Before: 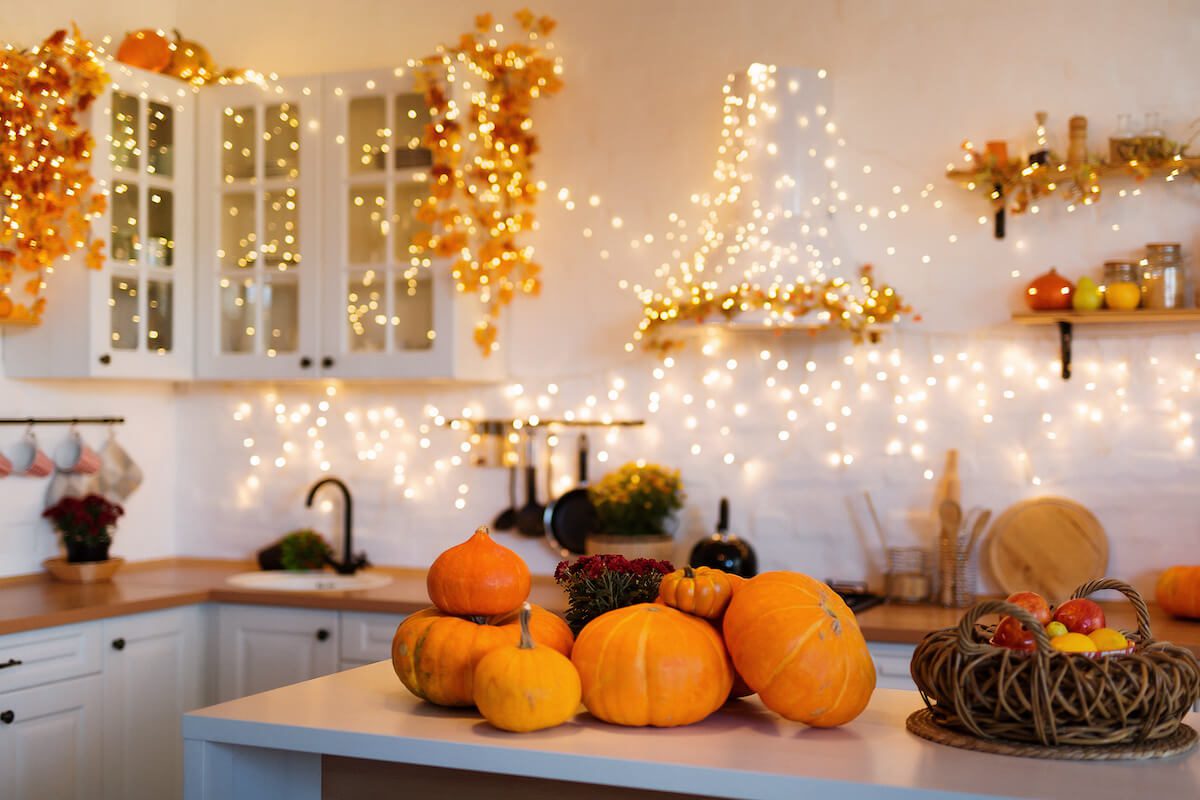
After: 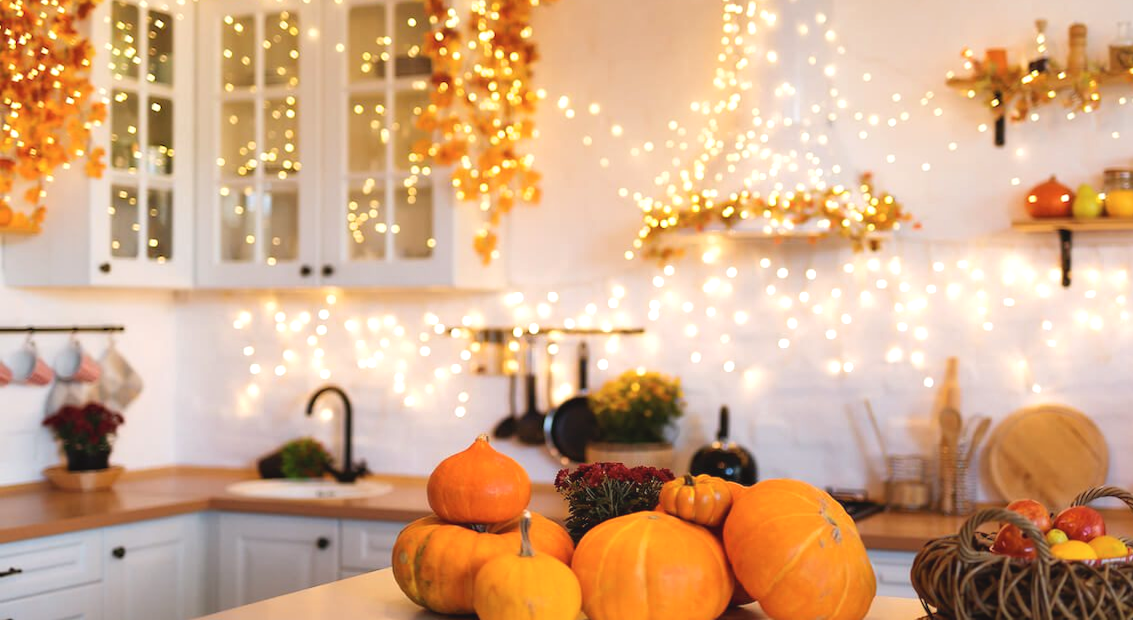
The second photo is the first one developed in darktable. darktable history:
crop and rotate: angle 0.049°, top 11.556%, right 5.429%, bottom 10.782%
levels: mode automatic, levels [0, 0.498, 1]
exposure: black level correction 0, exposure 0.498 EV, compensate highlight preservation false
contrast brightness saturation: contrast -0.093, saturation -0.086
